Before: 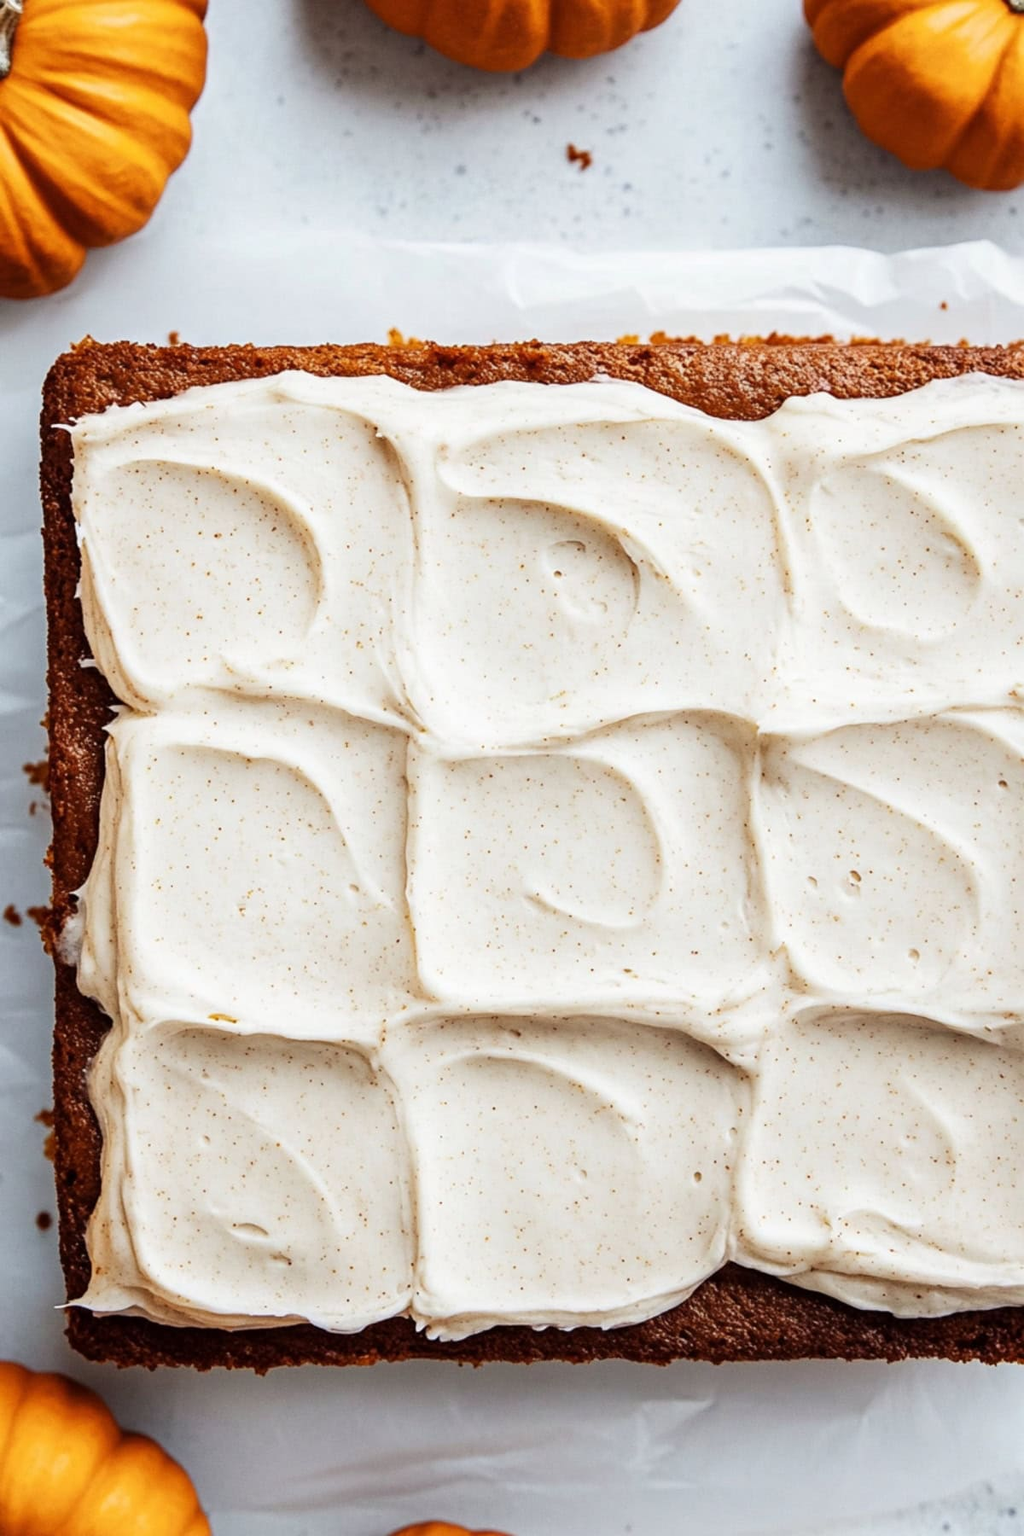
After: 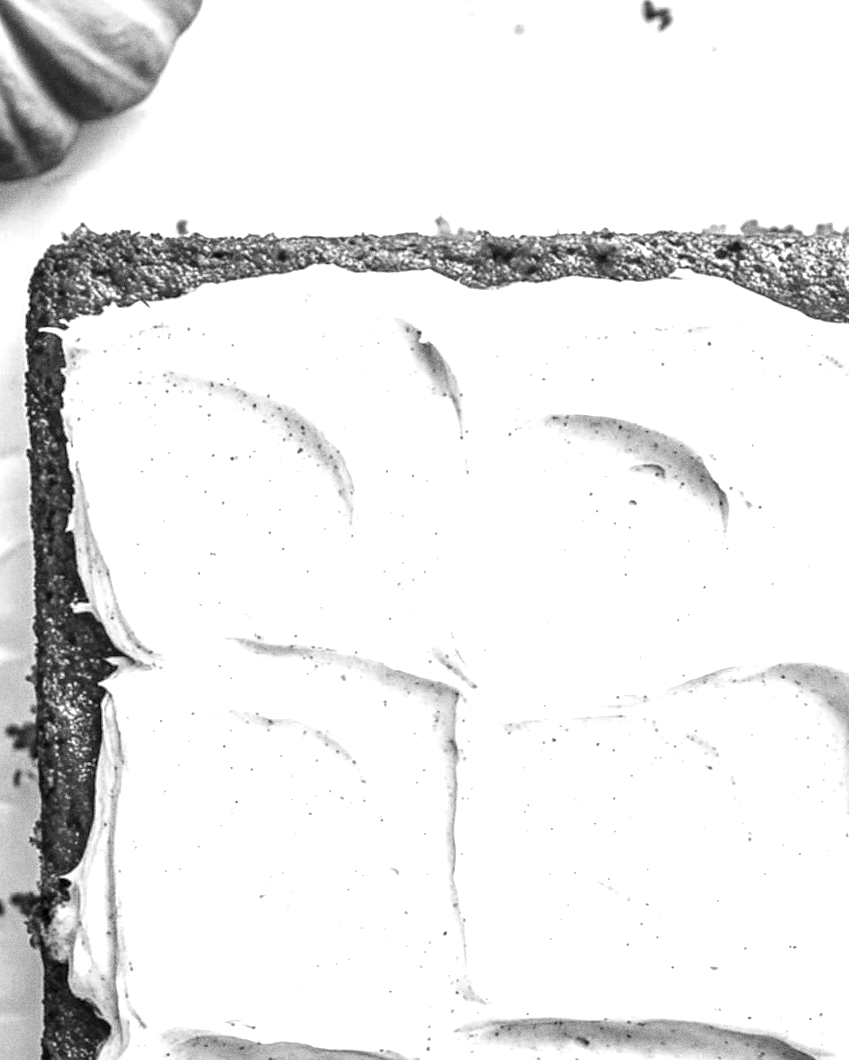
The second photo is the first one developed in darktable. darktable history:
color contrast: green-magenta contrast 0.8, blue-yellow contrast 1.1, unbound 0
local contrast: highlights 20%, detail 150%
monochrome: on, module defaults
grain: coarseness 8.68 ISO, strength 31.94%
rotate and perspective: rotation -4.98°, automatic cropping off
exposure: black level correction 0, exposure 1 EV, compensate exposure bias true, compensate highlight preservation false
crop and rotate: angle -4.99°, left 2.122%, top 6.945%, right 27.566%, bottom 30.519%
